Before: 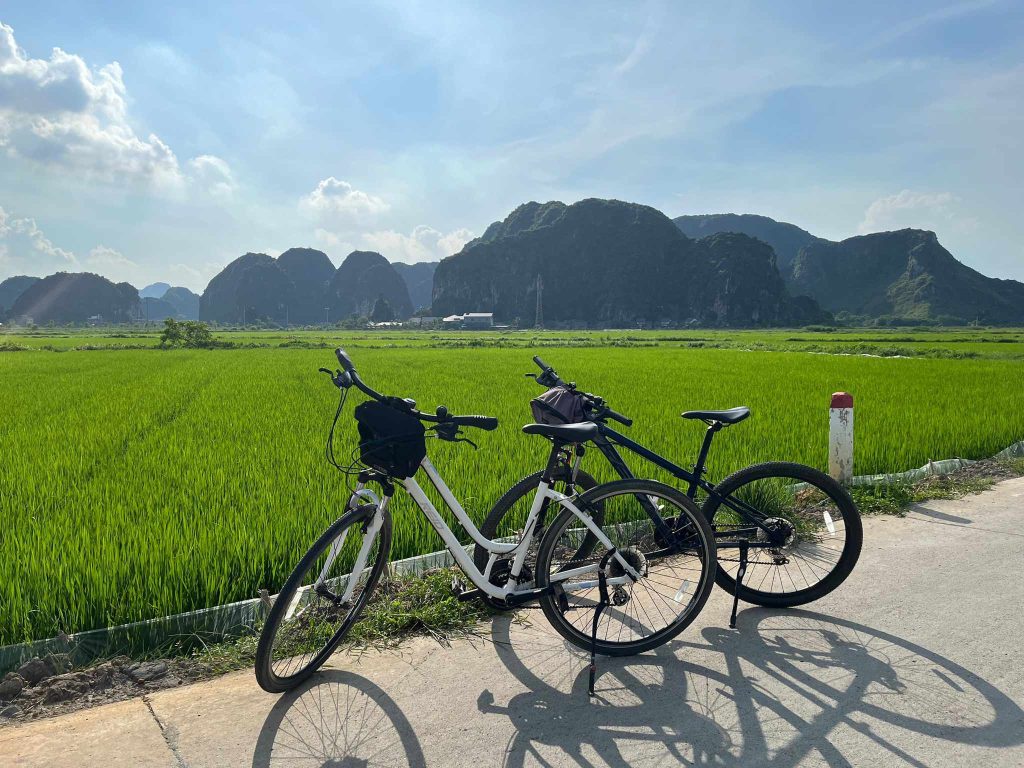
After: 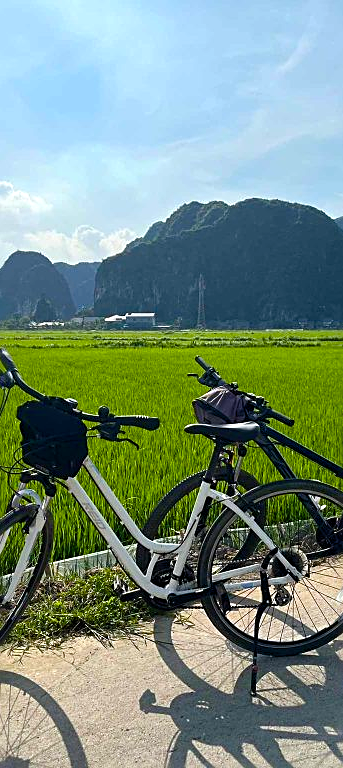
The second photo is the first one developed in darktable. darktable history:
crop: left 33.075%, right 33.398%
sharpen: on, module defaults
color balance rgb: power › chroma 0.243%, power › hue 62.45°, perceptual saturation grading › global saturation 27.542%, perceptual saturation grading › highlights -25.762%, perceptual saturation grading › shadows 25.321%, global vibrance 30.495%, contrast 10.212%
